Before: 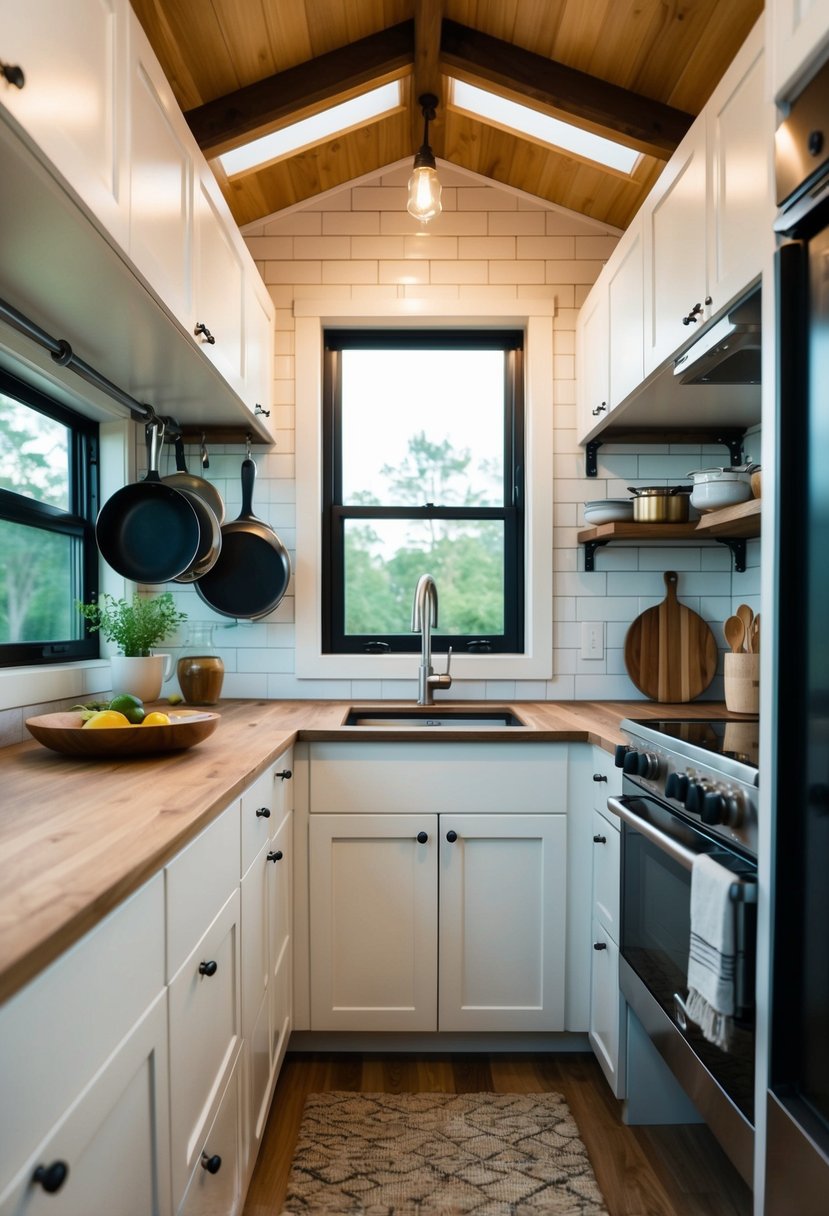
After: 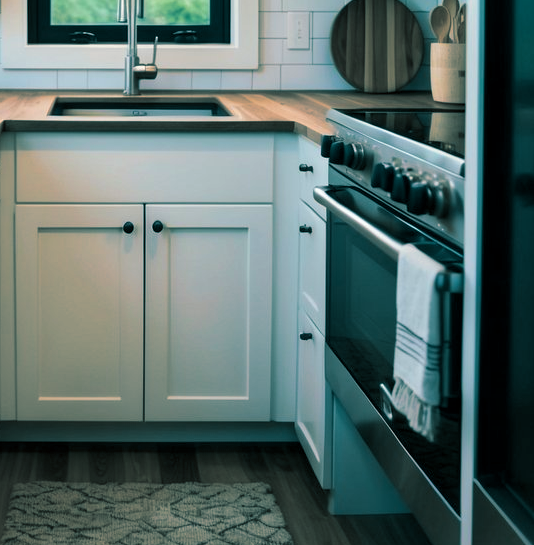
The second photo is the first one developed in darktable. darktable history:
exposure: compensate highlight preservation false
crop and rotate: left 35.509%, top 50.238%, bottom 4.934%
local contrast: mode bilateral grid, contrast 20, coarseness 50, detail 120%, midtone range 0.2
color balance rgb: perceptual saturation grading › global saturation 20%, global vibrance 20%
split-toning: shadows › hue 186.43°, highlights › hue 49.29°, compress 30.29%
